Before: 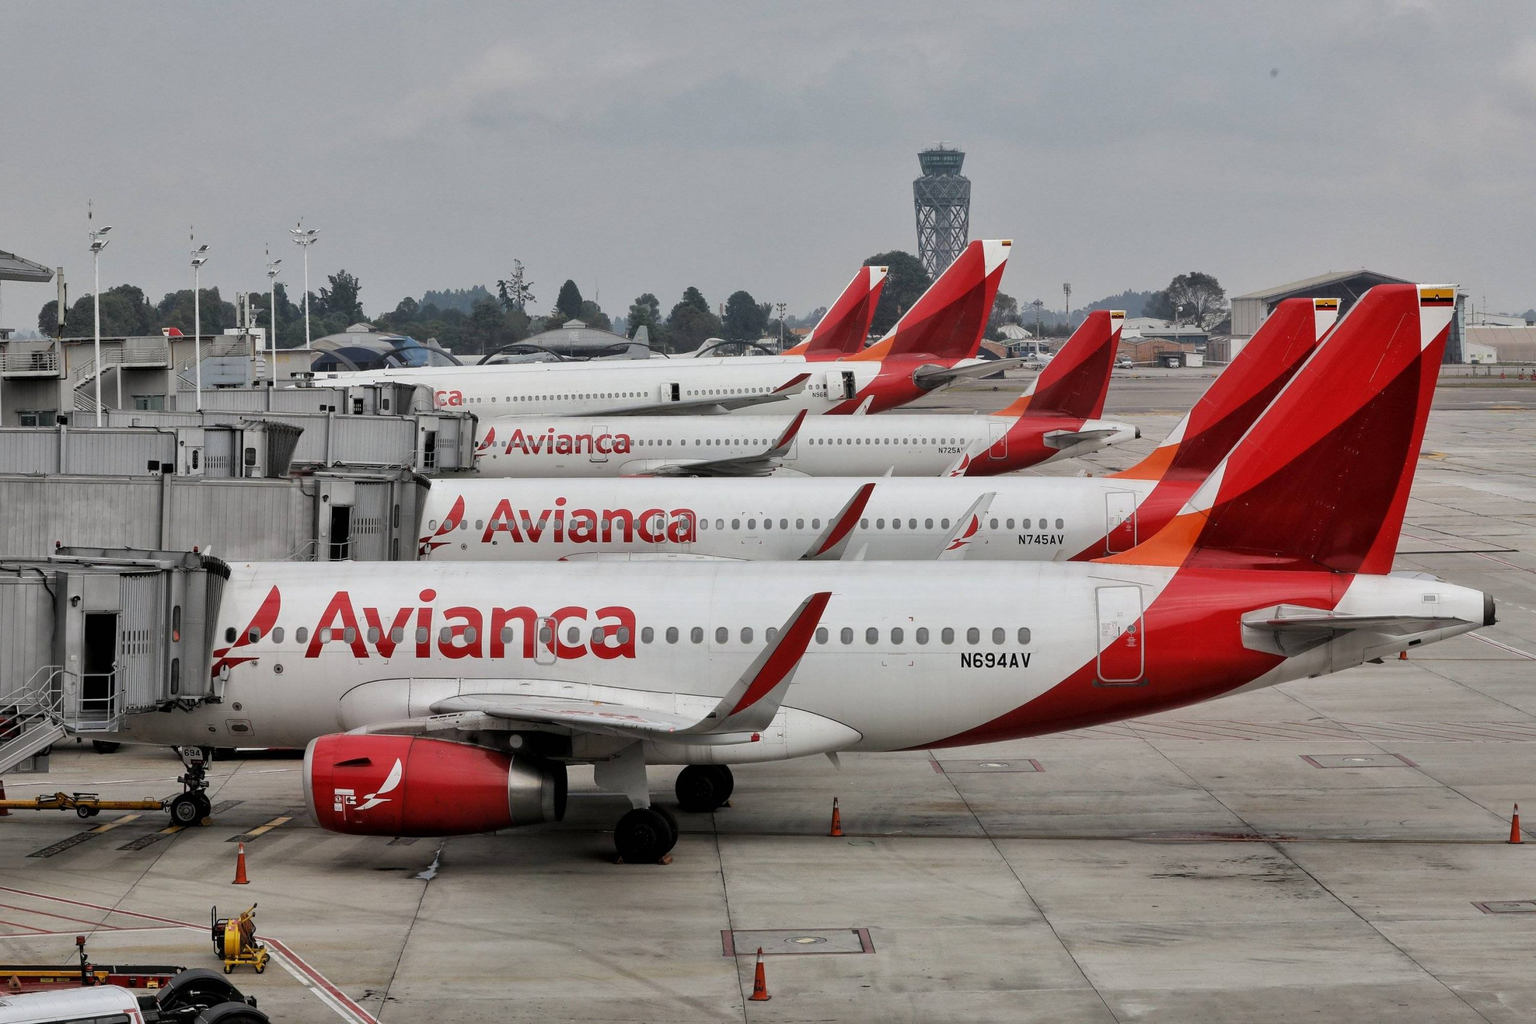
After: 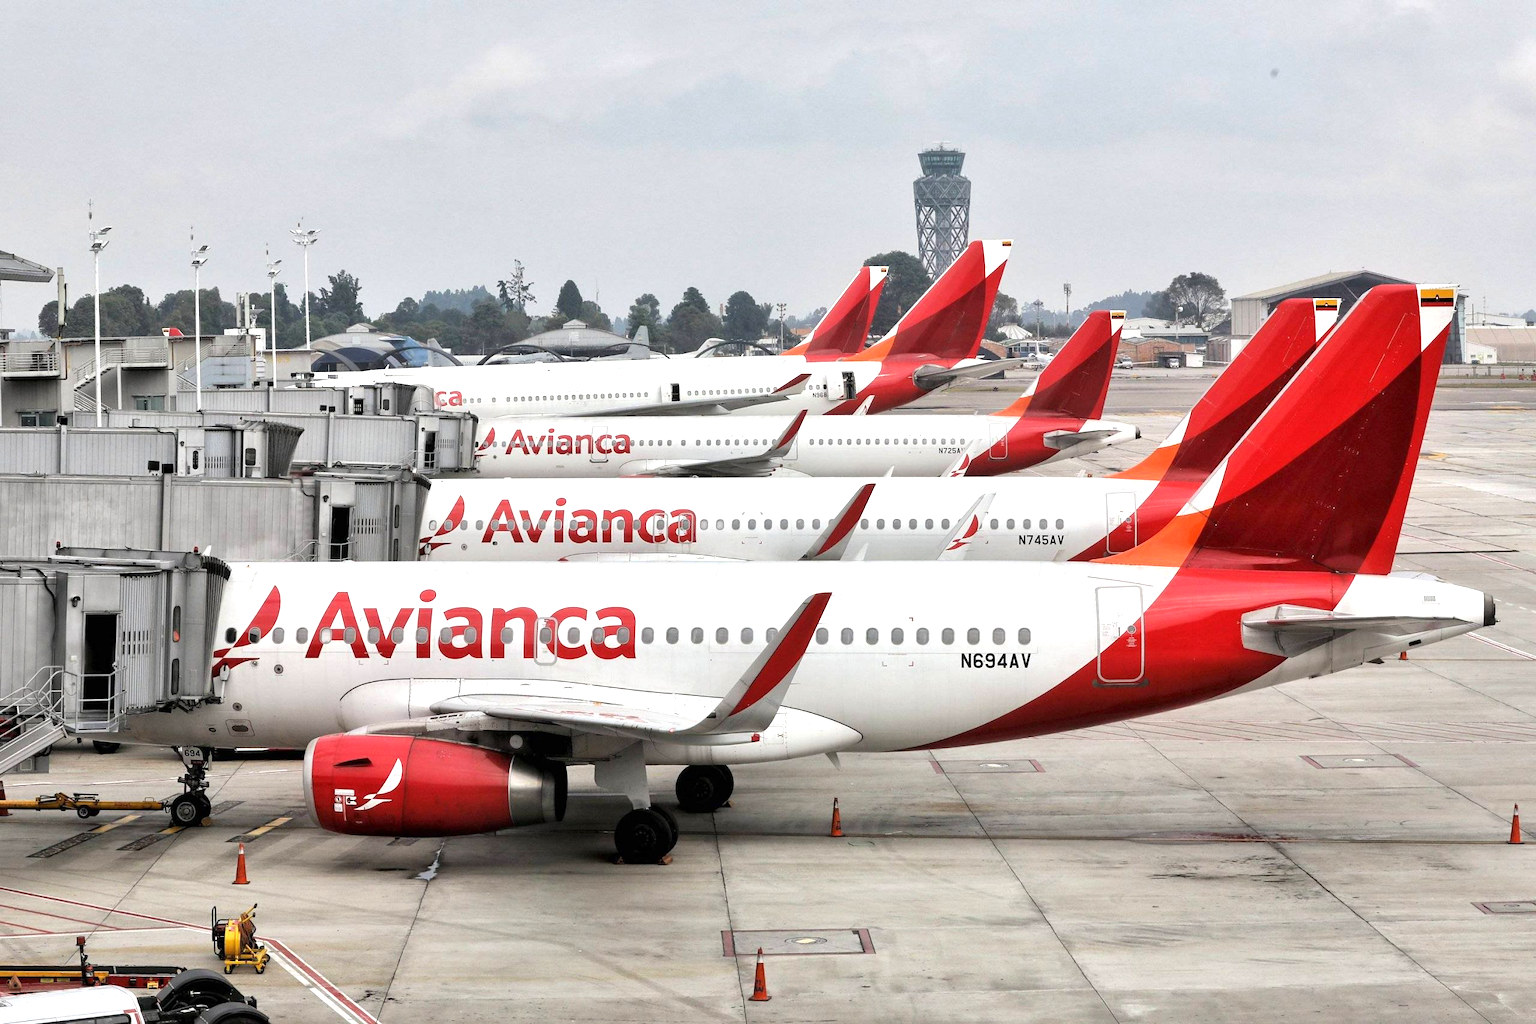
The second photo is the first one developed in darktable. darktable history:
exposure: exposure 0.949 EV, compensate highlight preservation false
